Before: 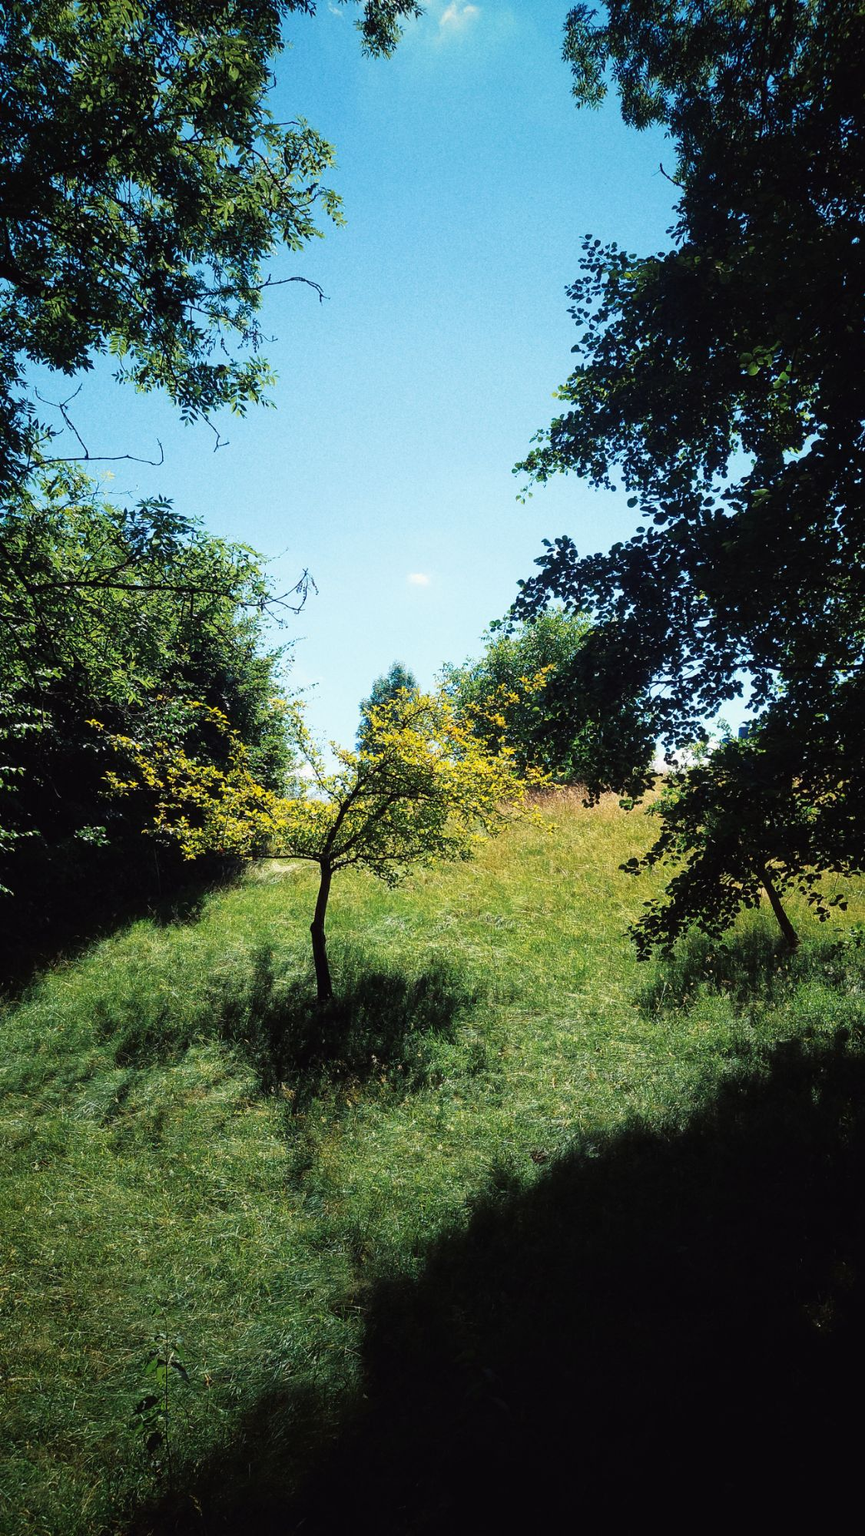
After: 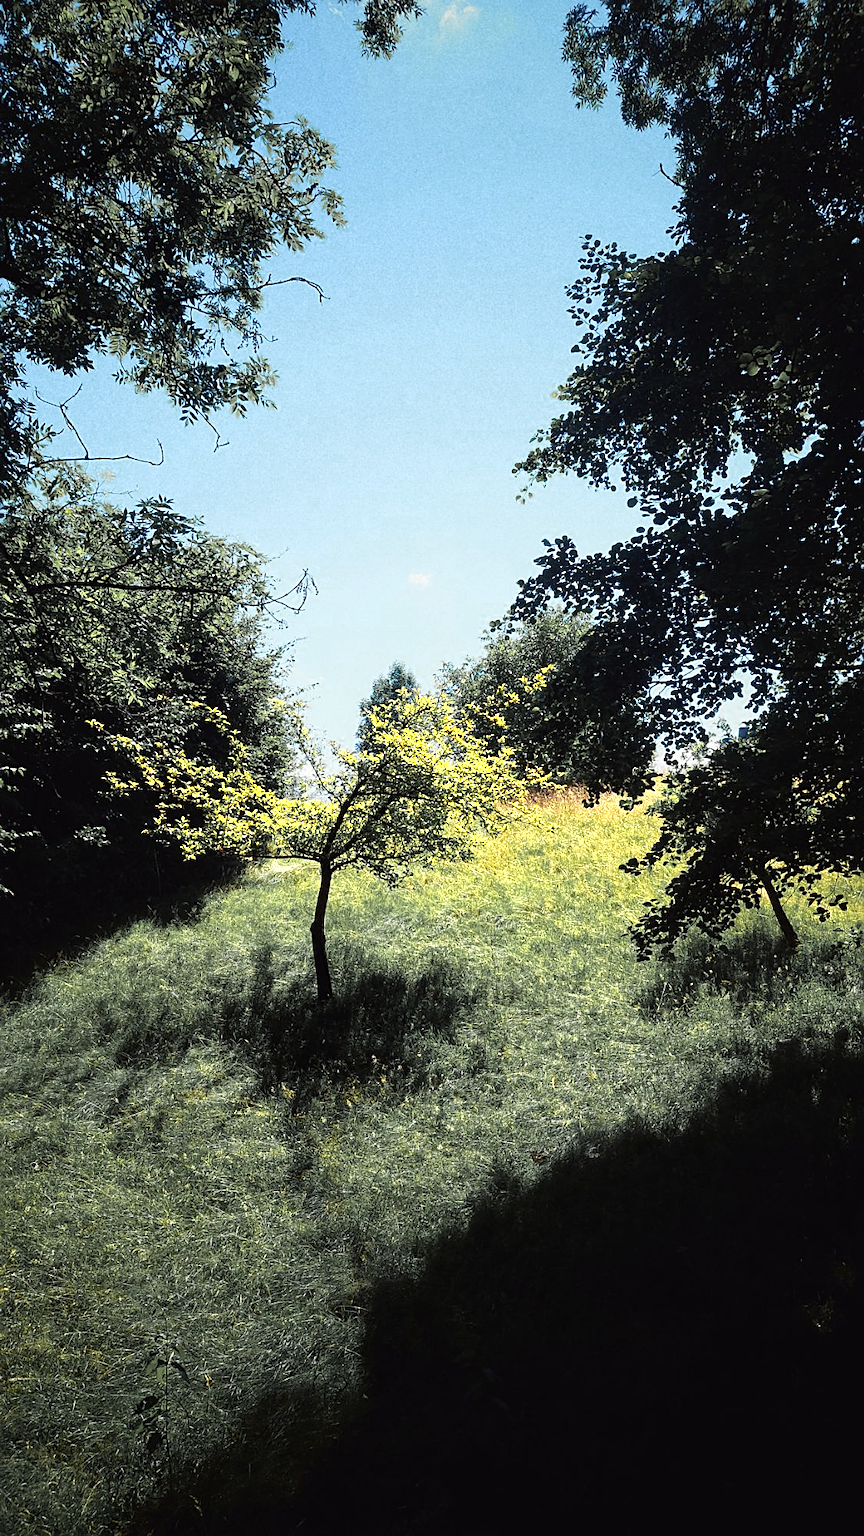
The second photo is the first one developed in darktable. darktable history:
color zones: curves: ch0 [(0.004, 0.306) (0.107, 0.448) (0.252, 0.656) (0.41, 0.398) (0.595, 0.515) (0.768, 0.628)]; ch1 [(0.07, 0.323) (0.151, 0.452) (0.252, 0.608) (0.346, 0.221) (0.463, 0.189) (0.61, 0.368) (0.735, 0.395) (0.921, 0.412)]; ch2 [(0, 0.476) (0.132, 0.512) (0.243, 0.512) (0.397, 0.48) (0.522, 0.376) (0.634, 0.536) (0.761, 0.46)]
sharpen: on, module defaults
exposure: compensate highlight preservation false
